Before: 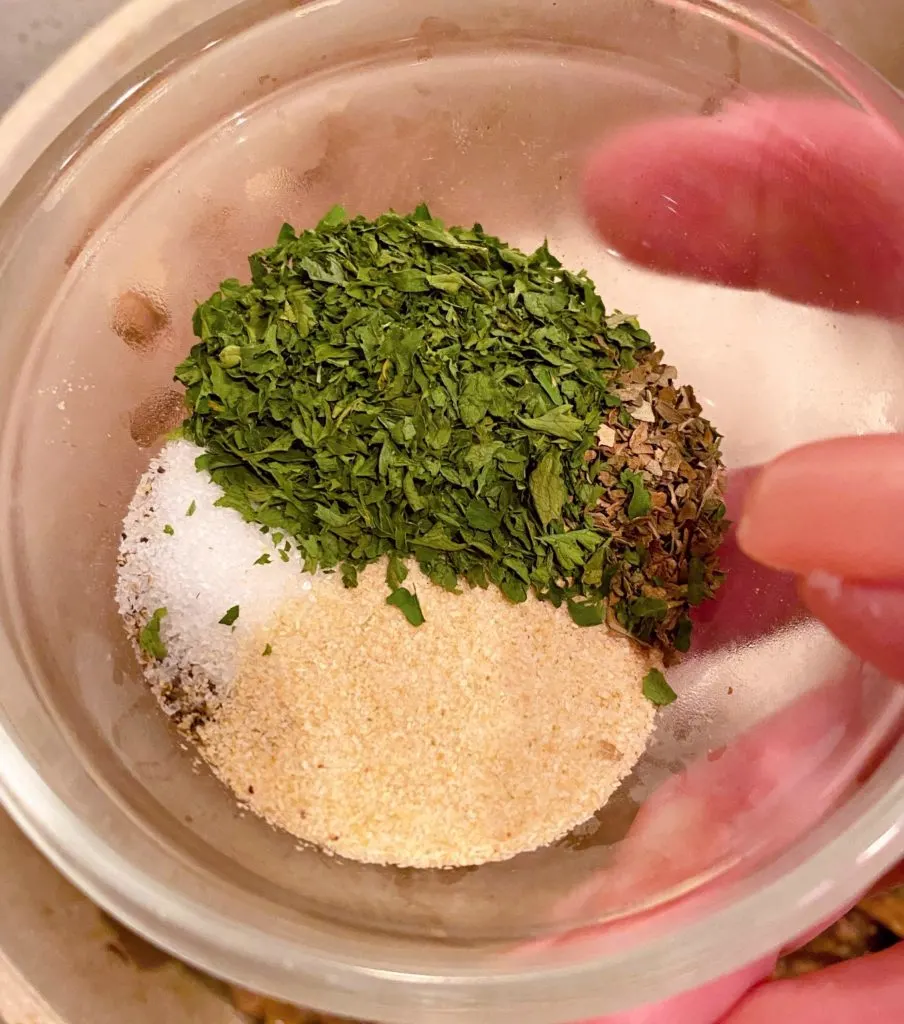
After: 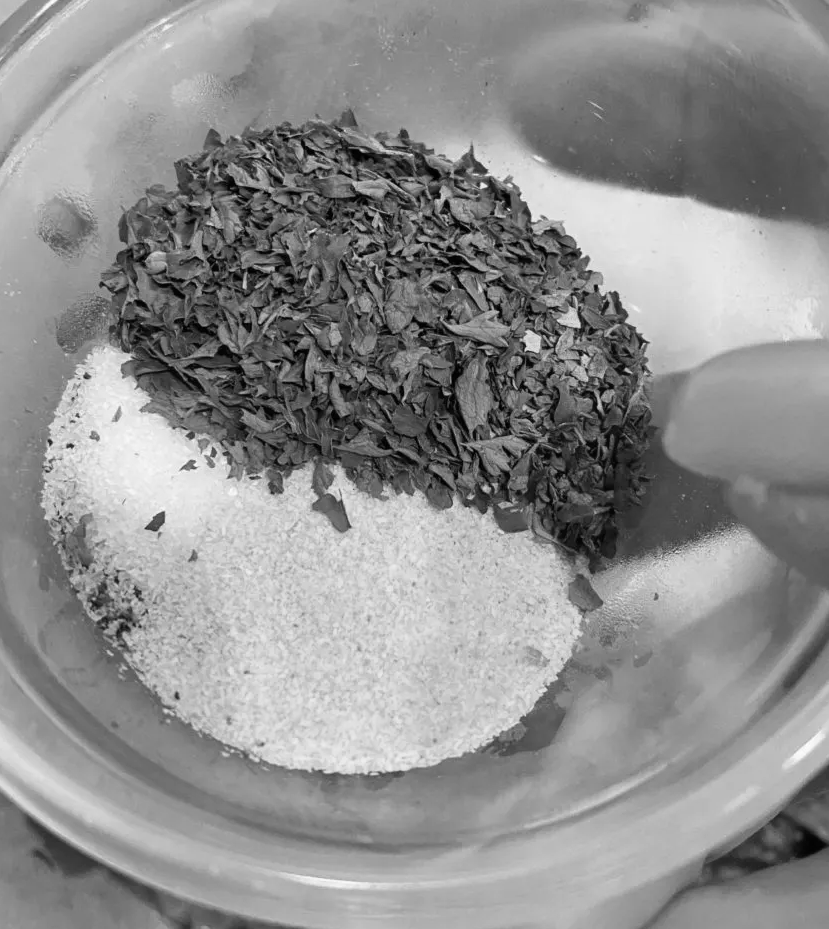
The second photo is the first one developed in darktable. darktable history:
crop and rotate: left 8.262%, top 9.226%
monochrome: on, module defaults
bloom: size 13.65%, threshold 98.39%, strength 4.82%
